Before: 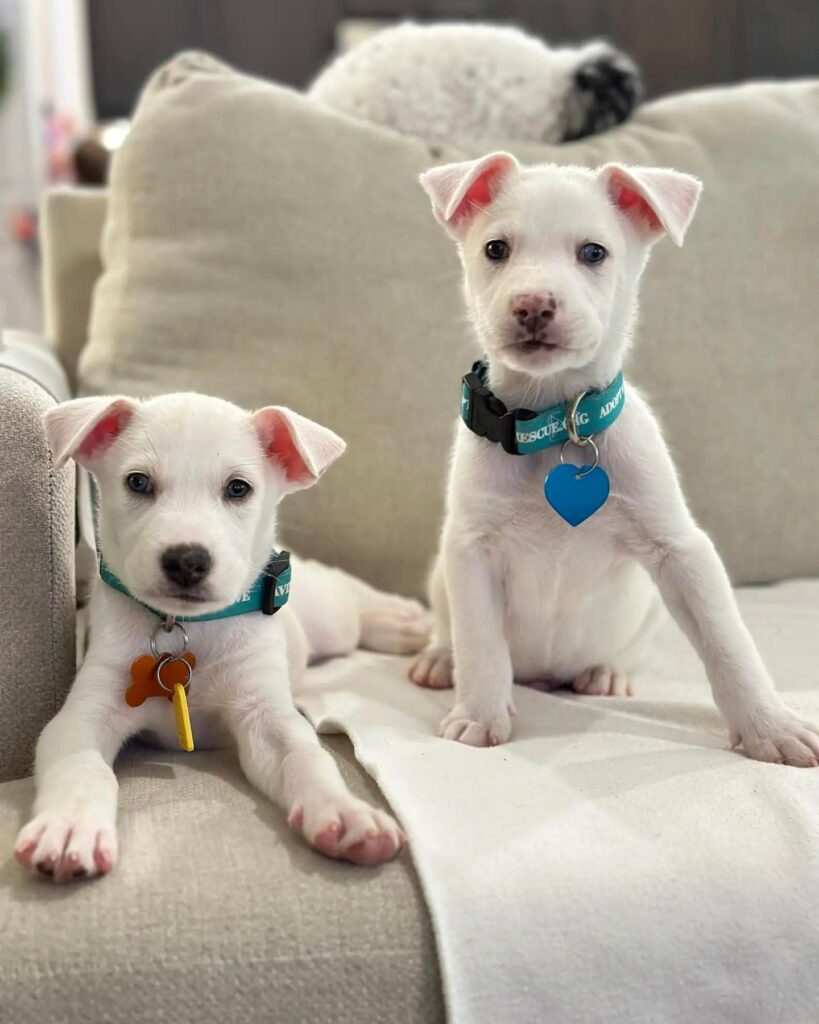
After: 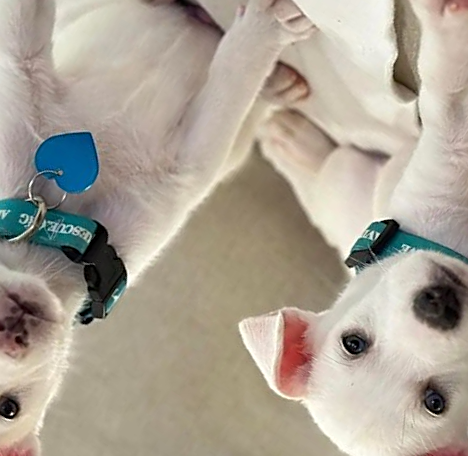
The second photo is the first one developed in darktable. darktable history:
sharpen: on, module defaults
crop and rotate: angle 147.74°, left 9.16%, top 15.576%, right 4.38%, bottom 17.025%
